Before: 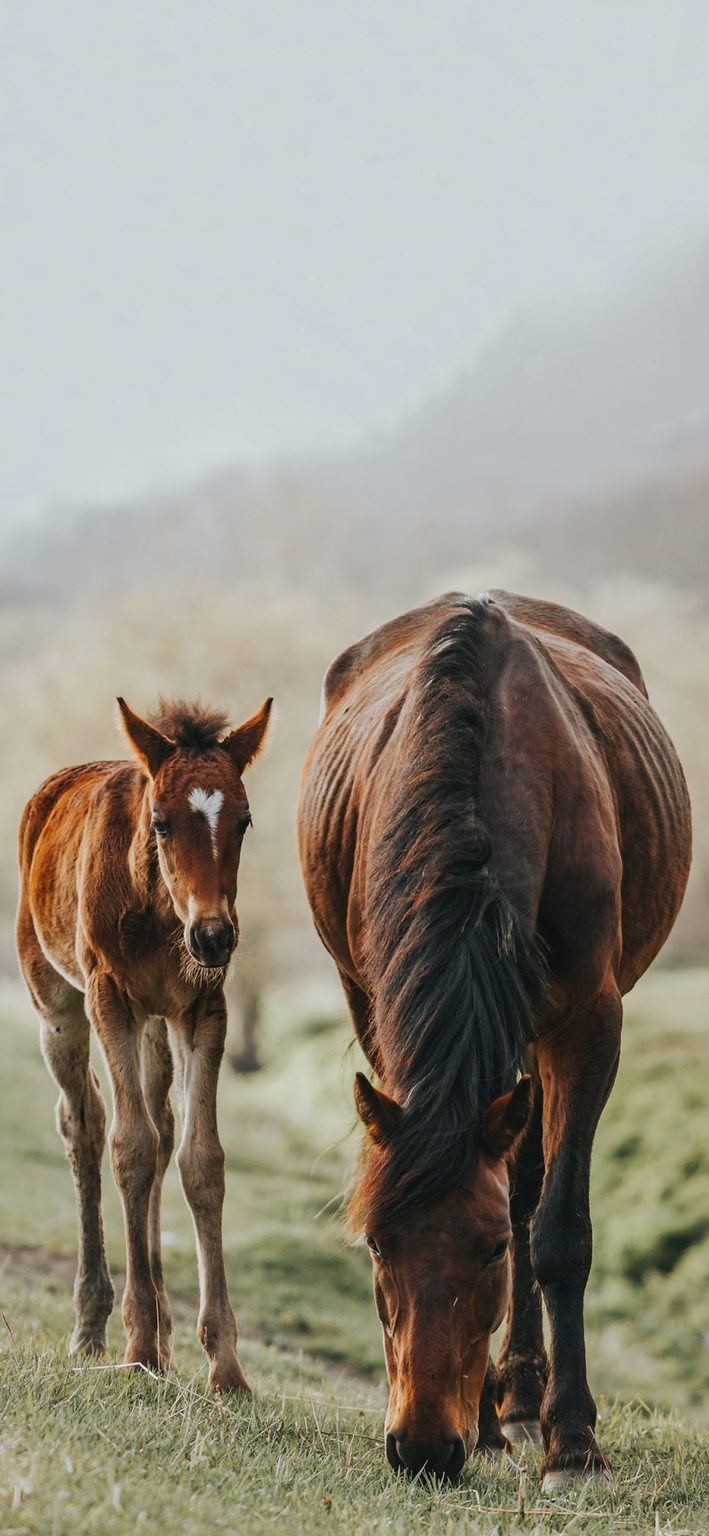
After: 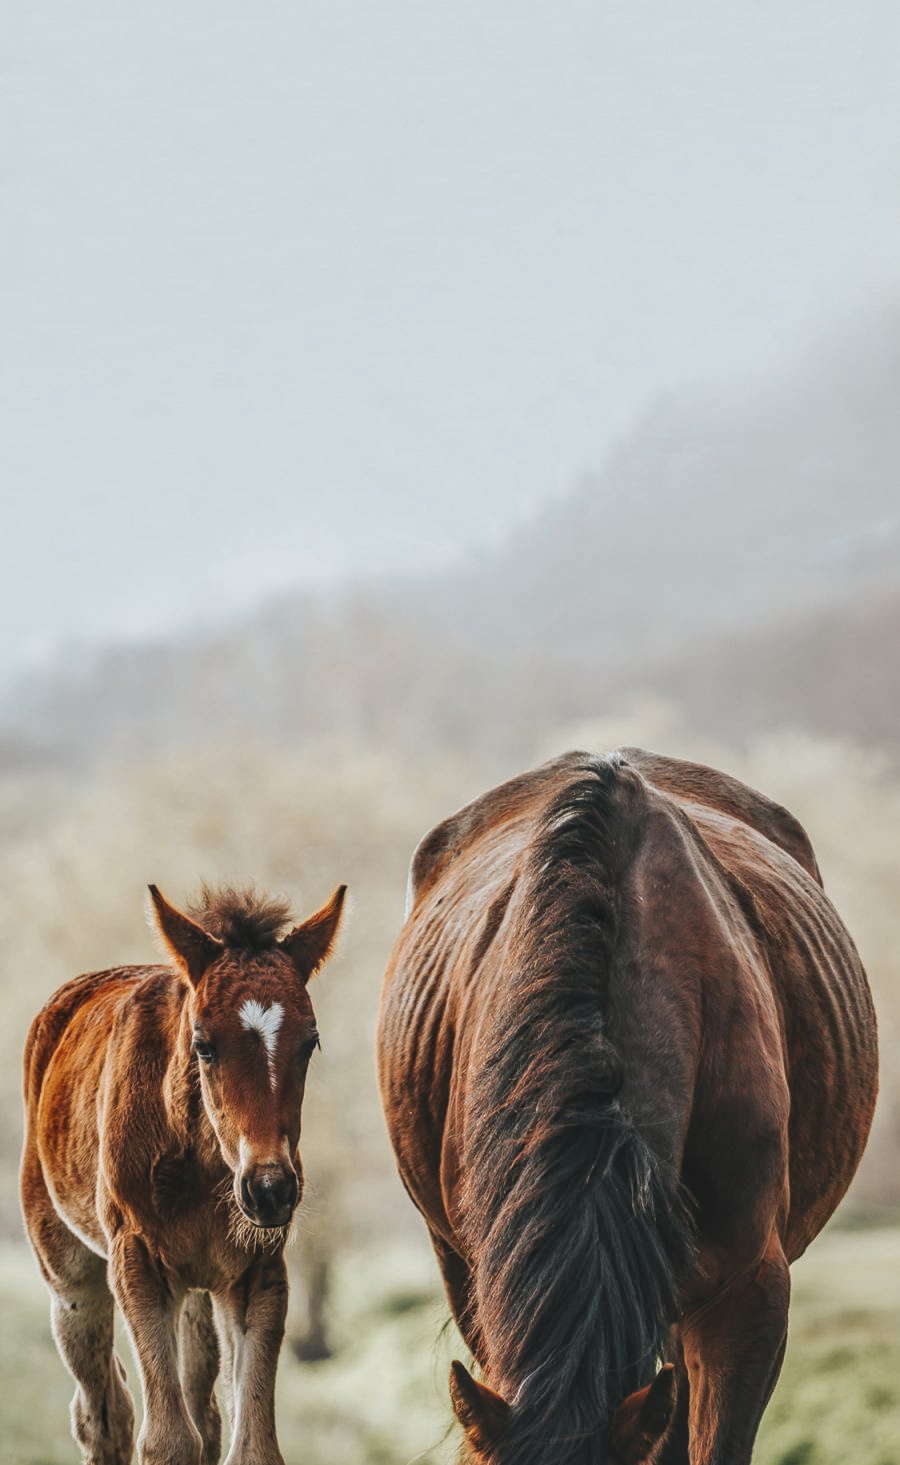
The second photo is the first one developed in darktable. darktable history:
local contrast: detail 130%
crop: bottom 24.785%
exposure: black level correction -0.009, exposure 0.069 EV, compensate exposure bias true, compensate highlight preservation false
